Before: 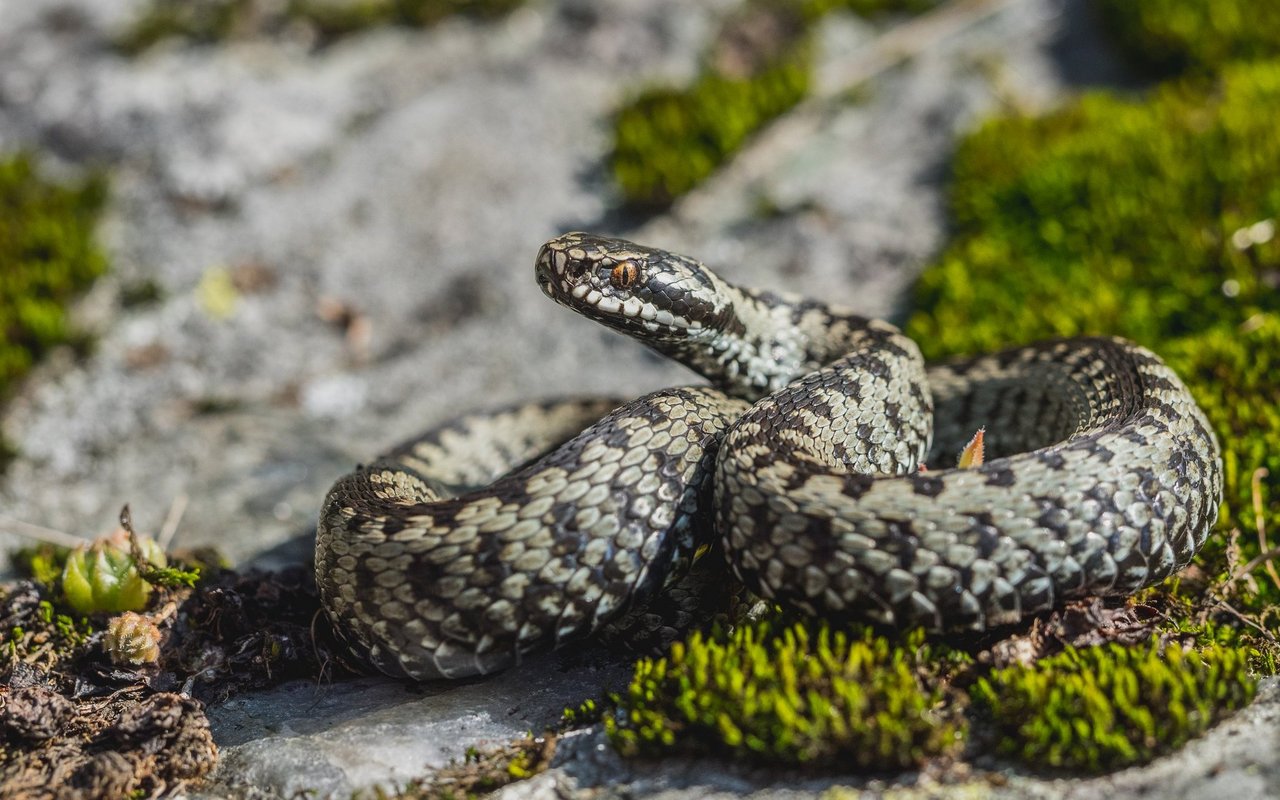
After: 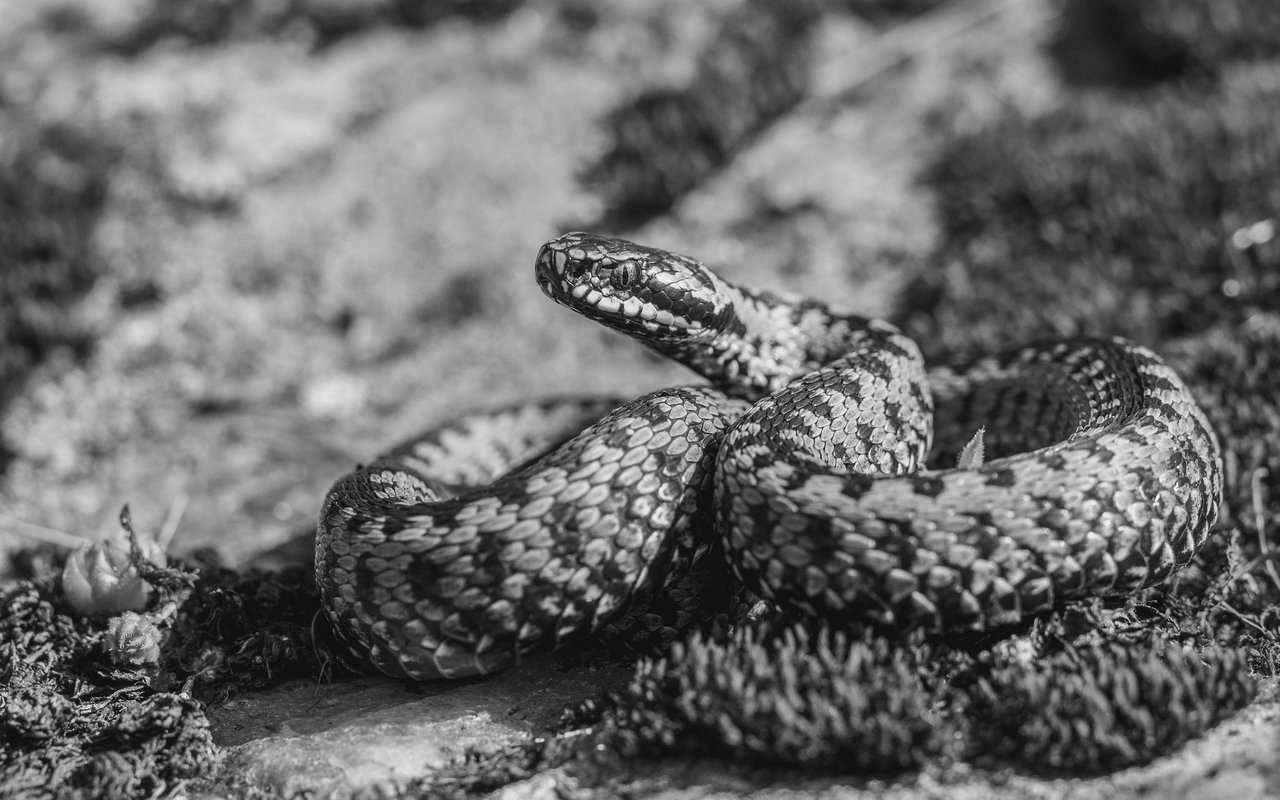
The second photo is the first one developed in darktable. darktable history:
contrast brightness saturation: contrast 0.086, saturation 0.281
color zones: curves: ch0 [(0, 0.613) (0.01, 0.613) (0.245, 0.448) (0.498, 0.529) (0.642, 0.665) (0.879, 0.777) (0.99, 0.613)]; ch1 [(0, 0) (0.143, 0) (0.286, 0) (0.429, 0) (0.571, 0) (0.714, 0) (0.857, 0)]
